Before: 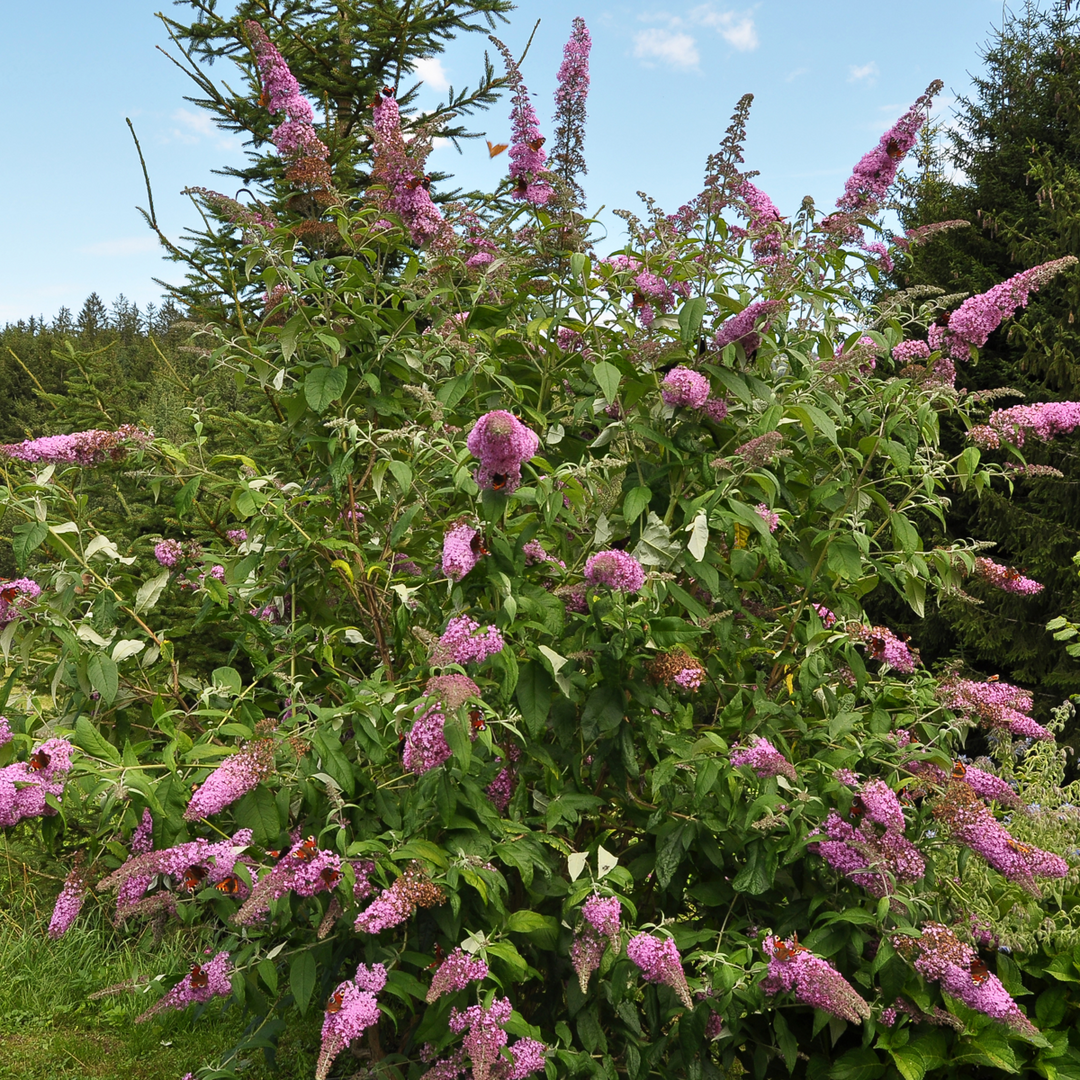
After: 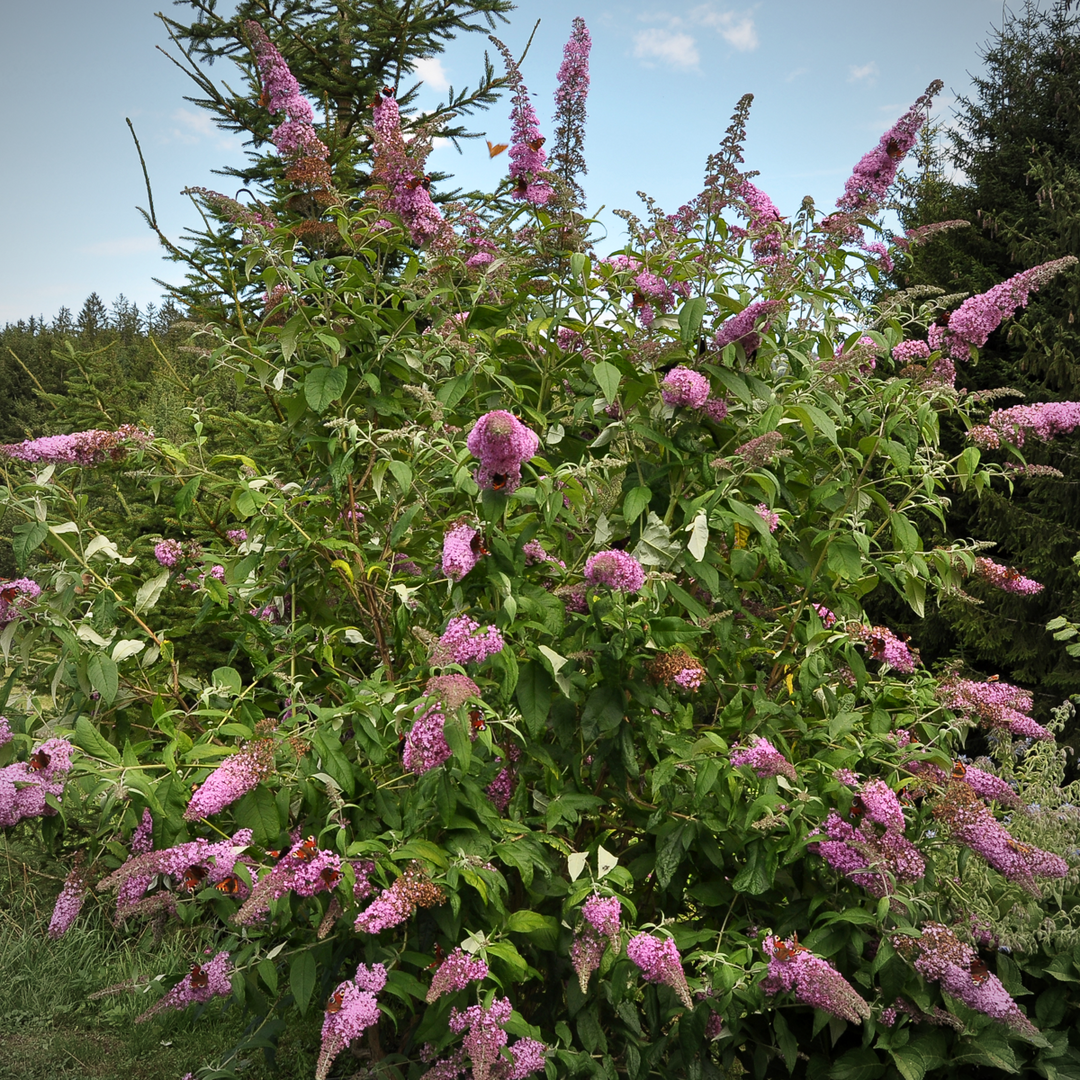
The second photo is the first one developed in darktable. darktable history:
vignetting: fall-off radius 63.6%
local contrast: mode bilateral grid, contrast 100, coarseness 100, detail 108%, midtone range 0.2
